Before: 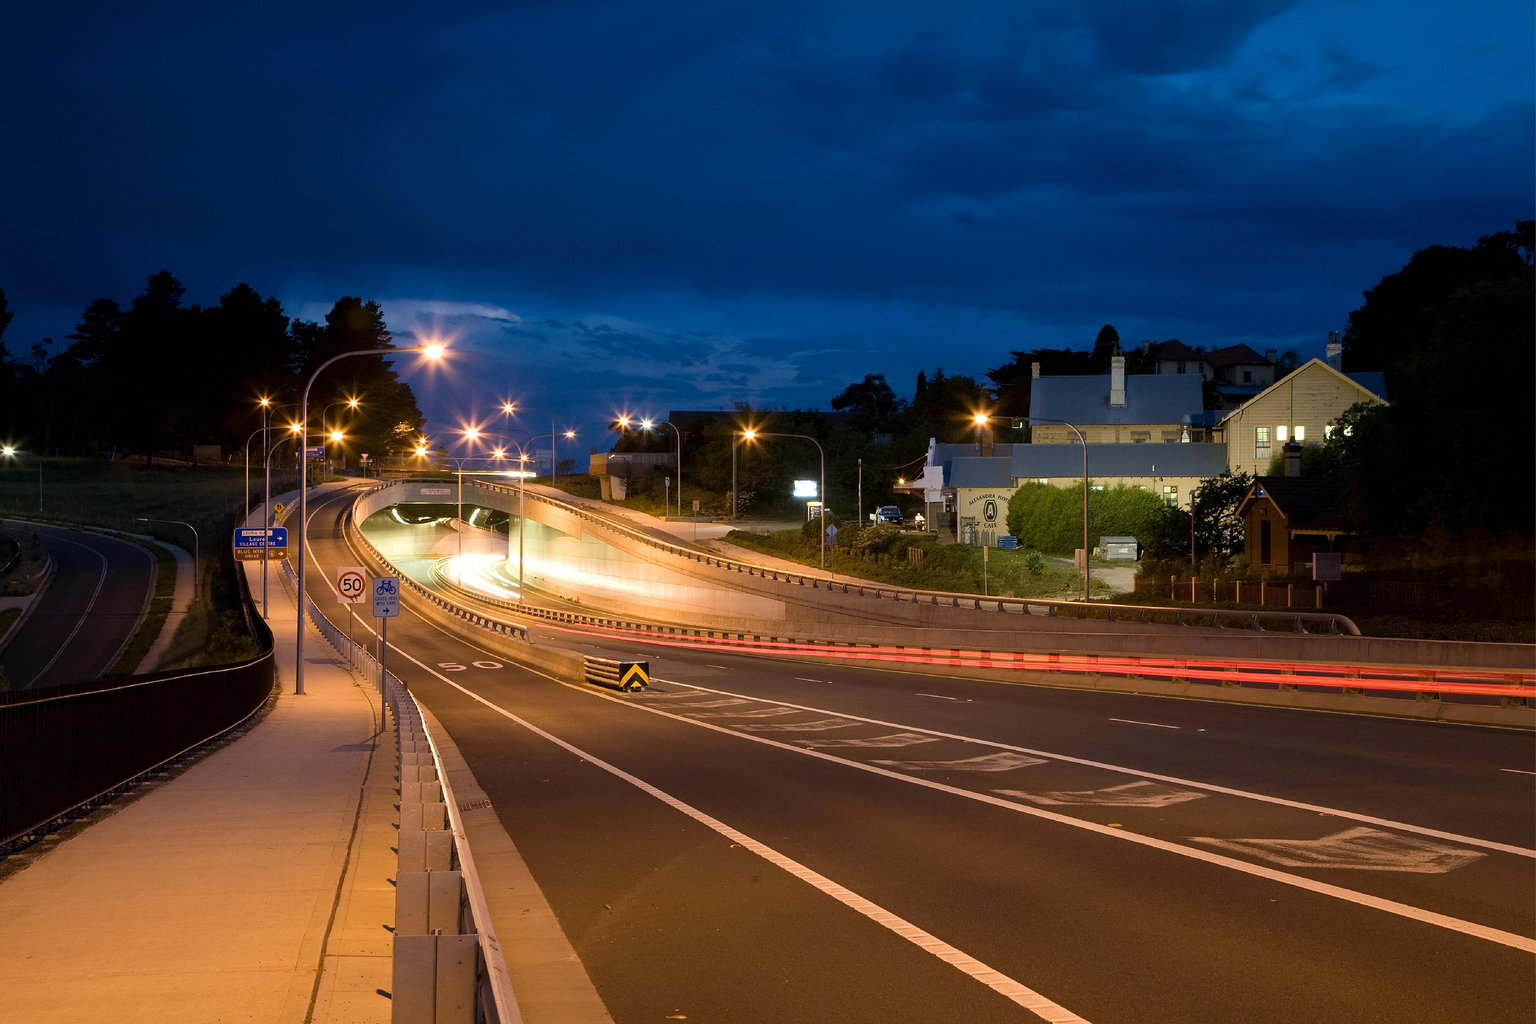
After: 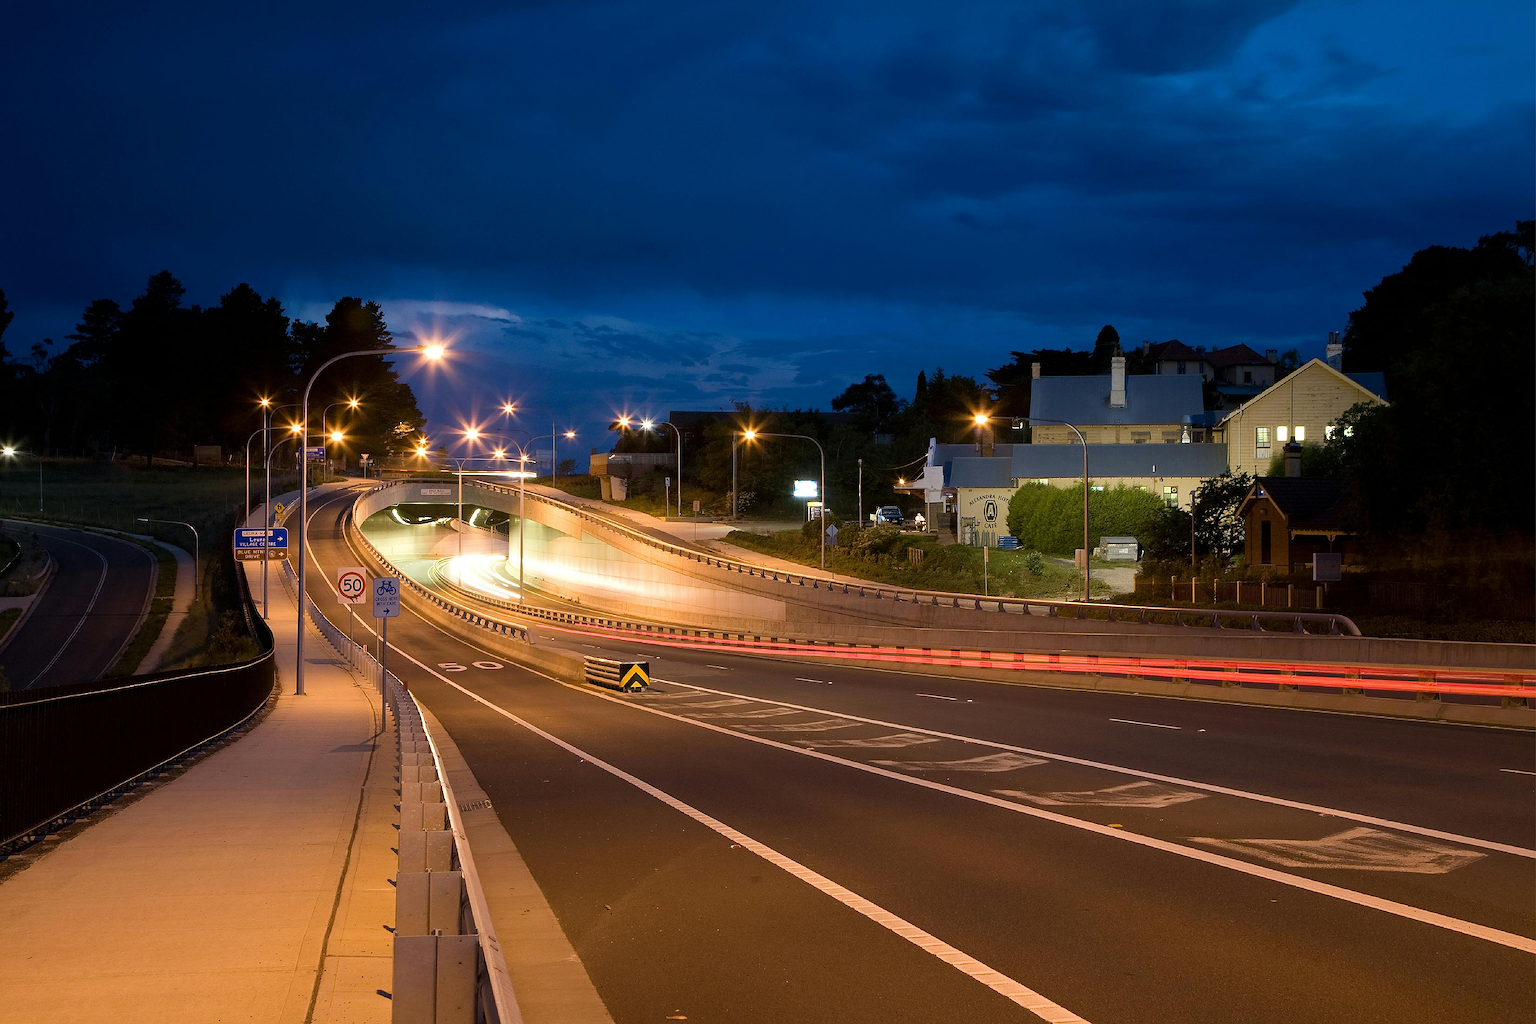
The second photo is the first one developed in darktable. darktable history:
sharpen: radius 0.978, amount 0.606
